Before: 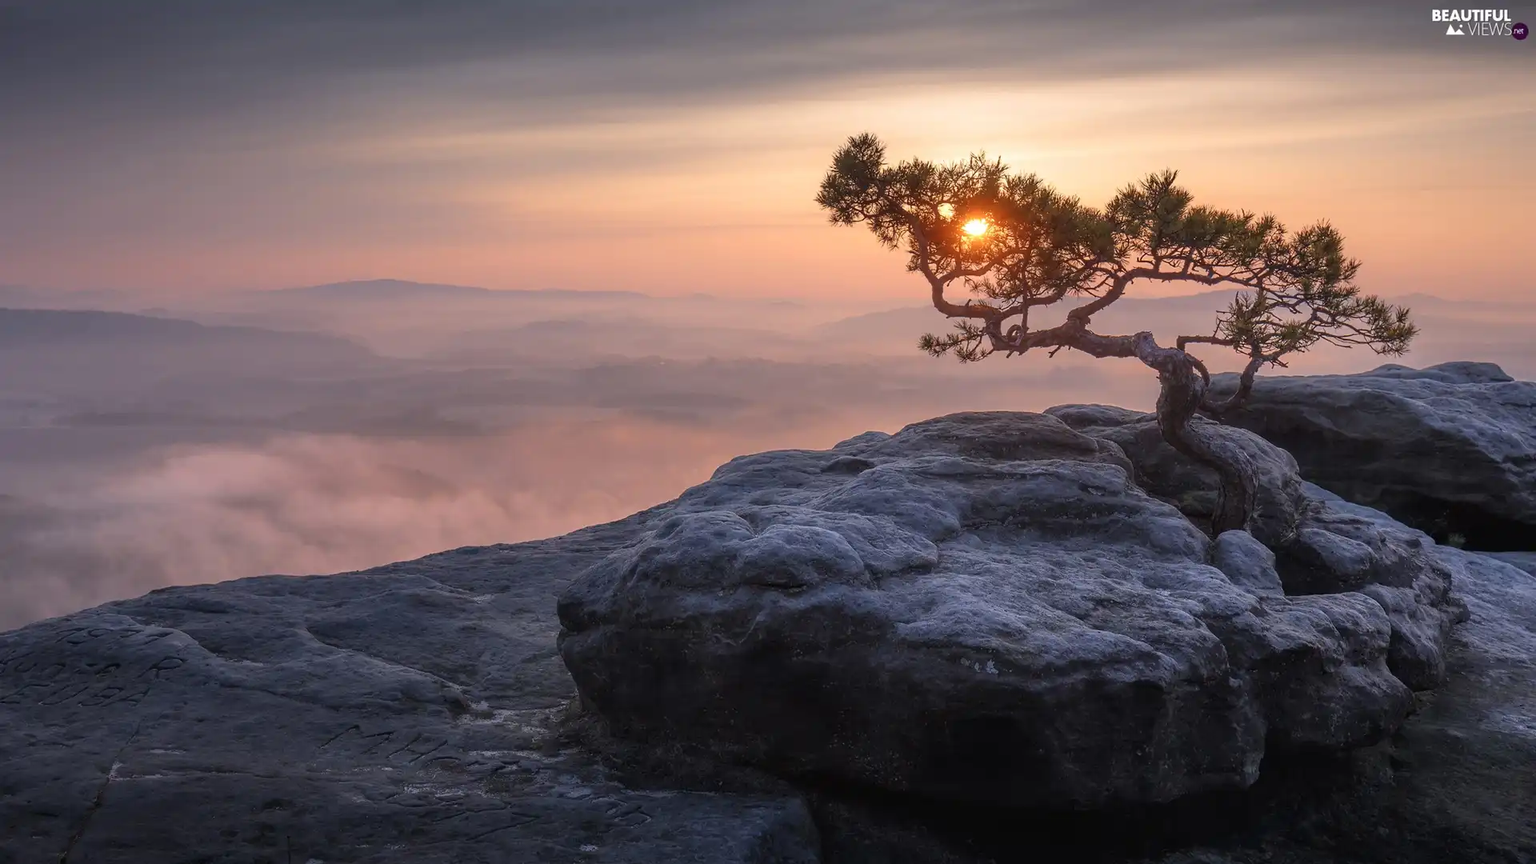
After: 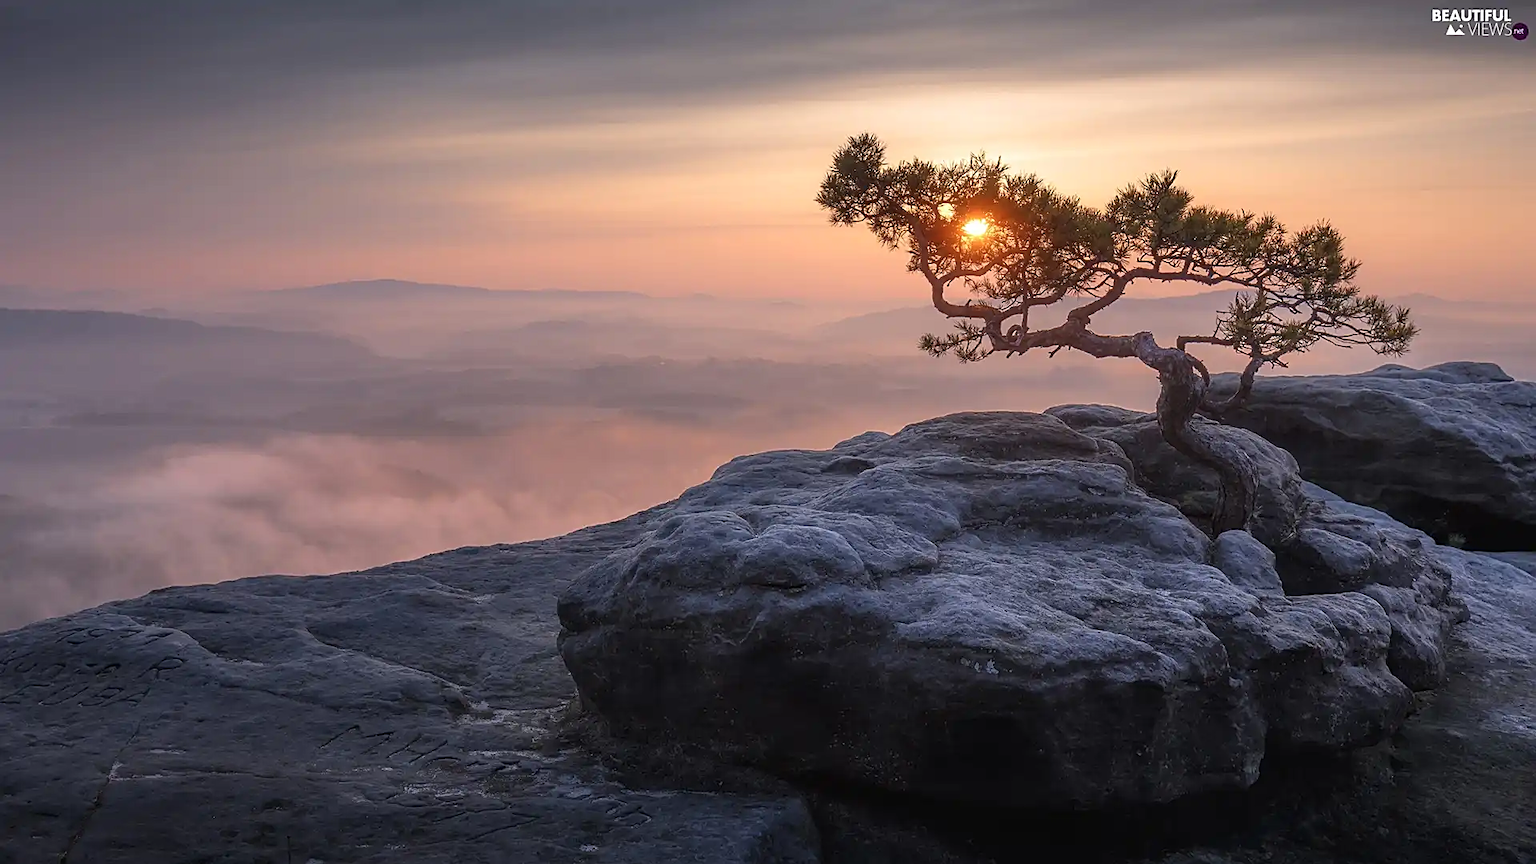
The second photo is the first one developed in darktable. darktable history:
sharpen: on, module defaults
levels: levels [0, 0.498, 0.996]
